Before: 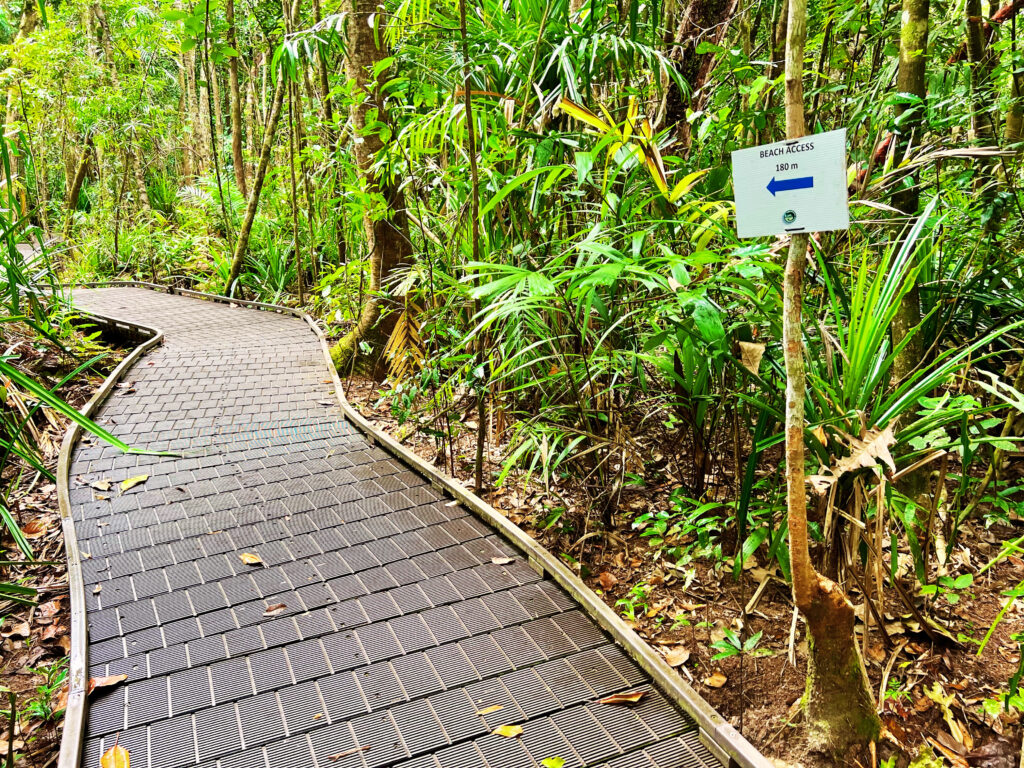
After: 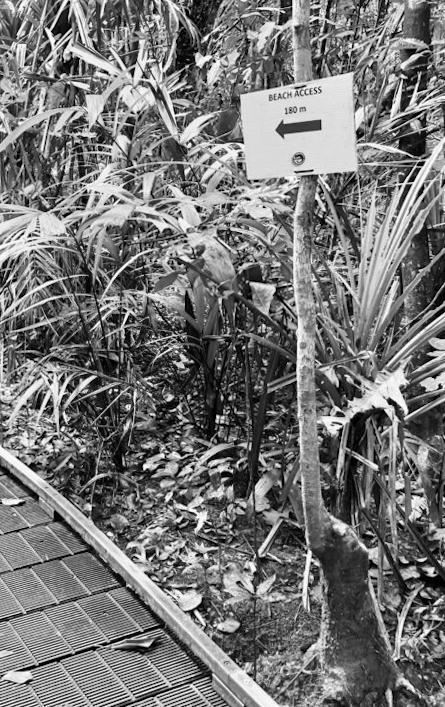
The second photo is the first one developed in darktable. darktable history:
monochrome: on, module defaults
crop: left 47.628%, top 6.643%, right 7.874%
rotate and perspective: rotation 0.226°, lens shift (vertical) -0.042, crop left 0.023, crop right 0.982, crop top 0.006, crop bottom 0.994
